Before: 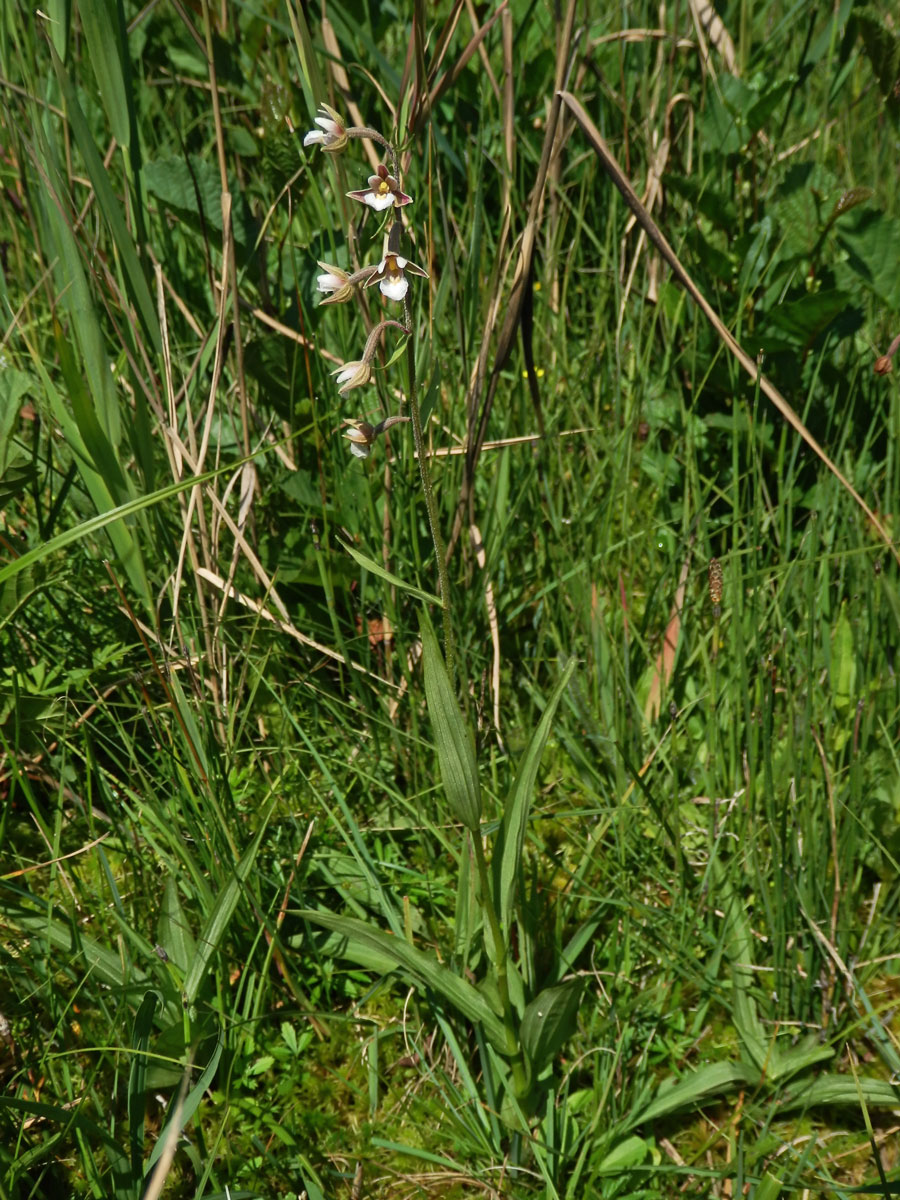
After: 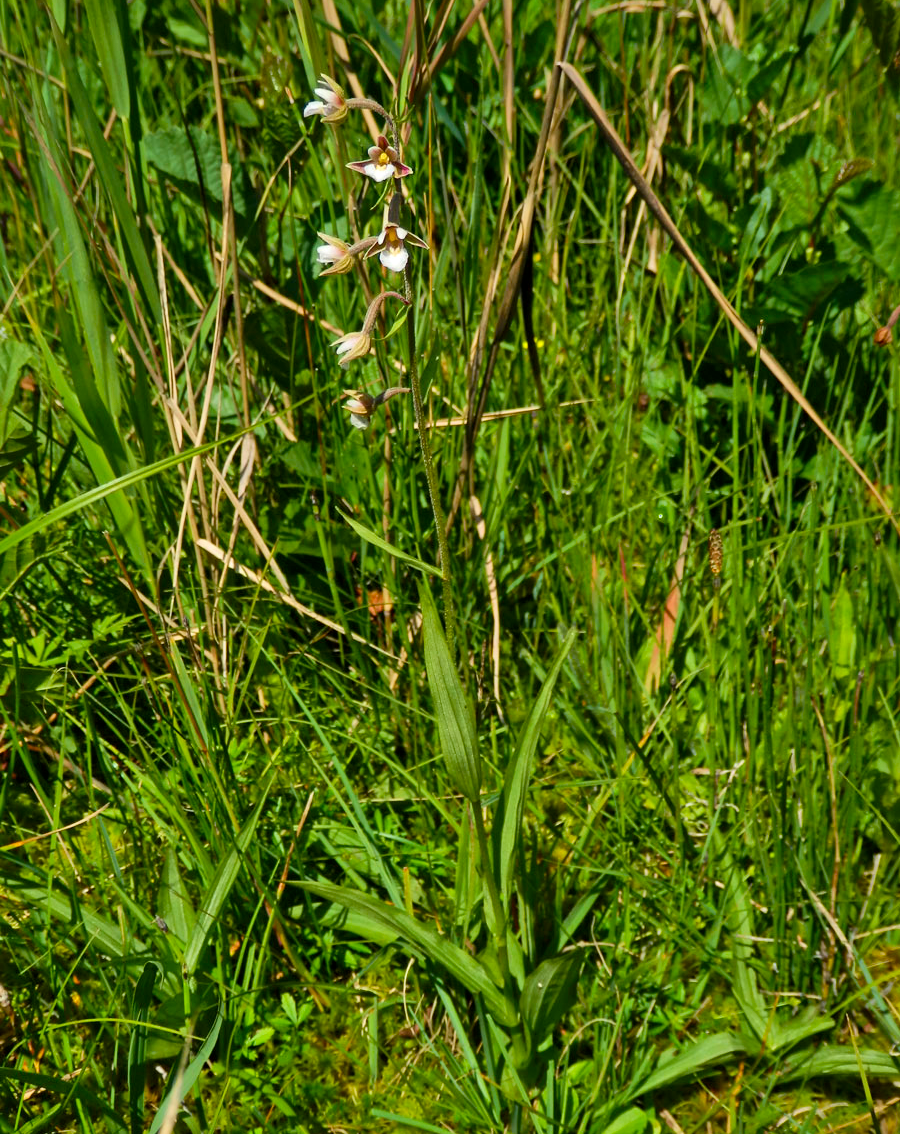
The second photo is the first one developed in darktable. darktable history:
velvia: strength 32%, mid-tones bias 0.2
local contrast: mode bilateral grid, contrast 20, coarseness 50, detail 130%, midtone range 0.2
shadows and highlights: low approximation 0.01, soften with gaussian
crop and rotate: top 2.479%, bottom 3.018%
